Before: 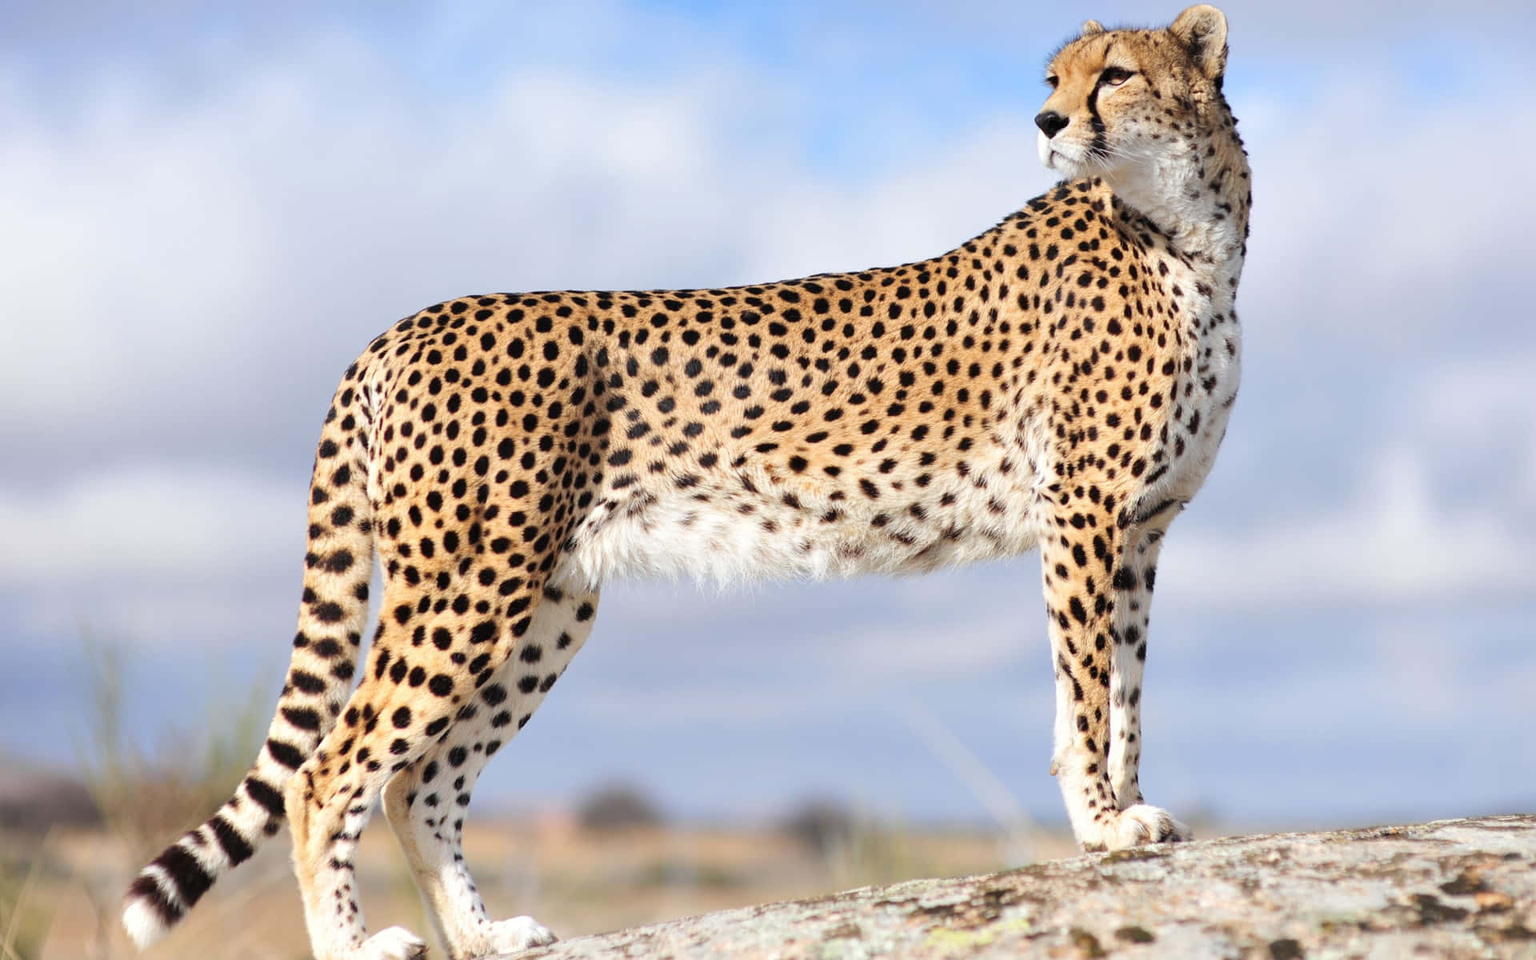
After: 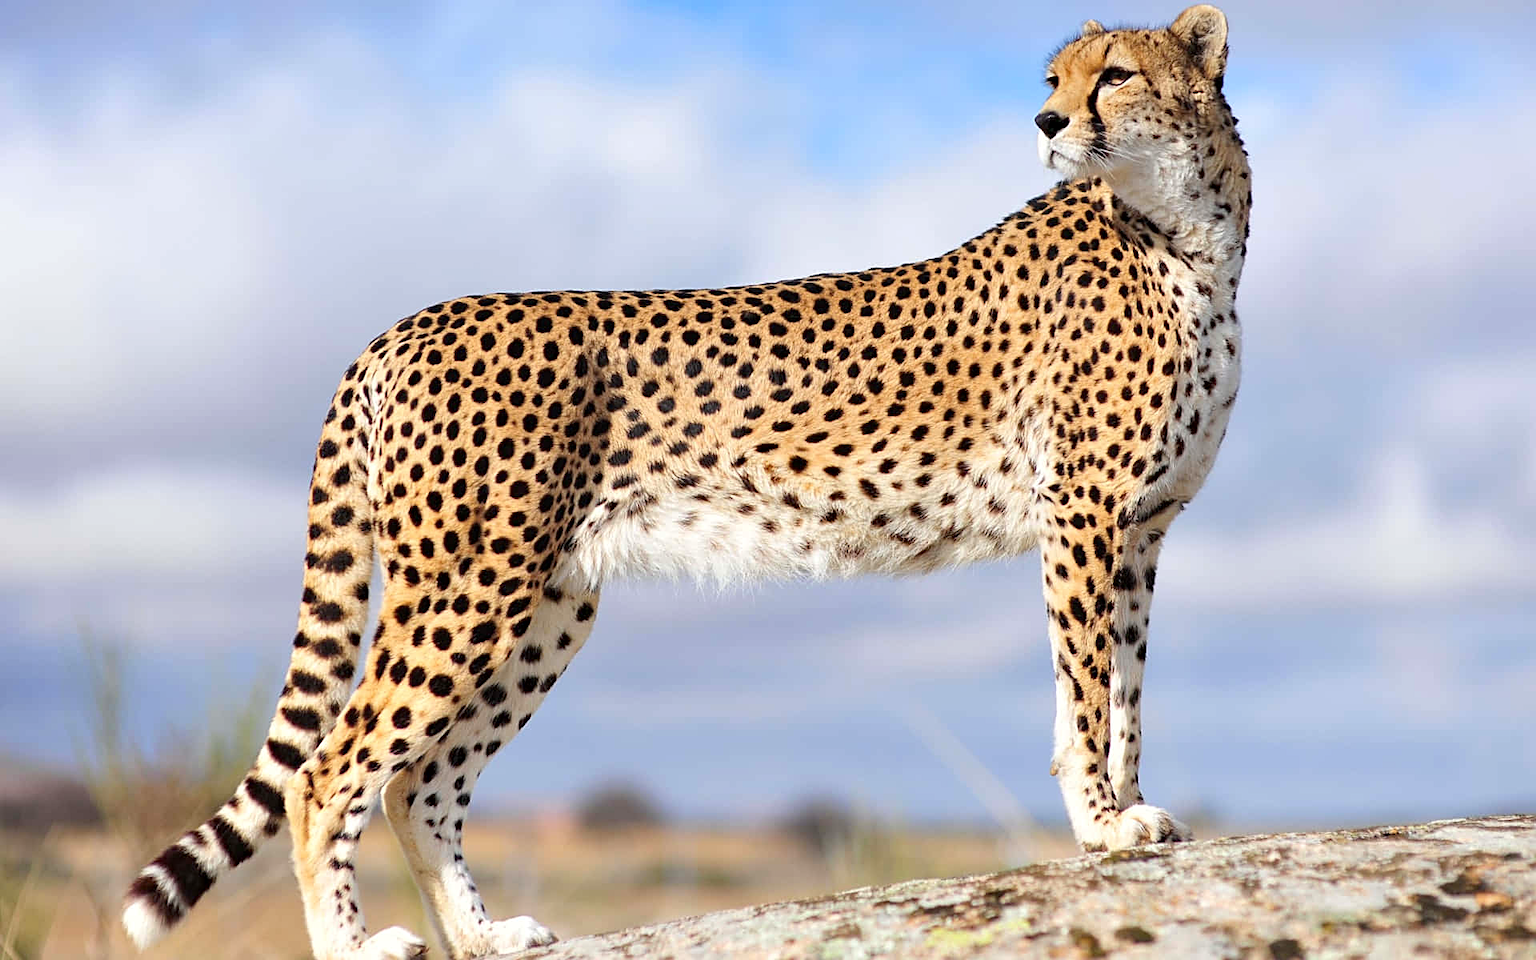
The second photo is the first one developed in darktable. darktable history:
contrast brightness saturation: contrast 0.037, saturation 0.069
haze removal: compatibility mode true, adaptive false
sharpen: on, module defaults
